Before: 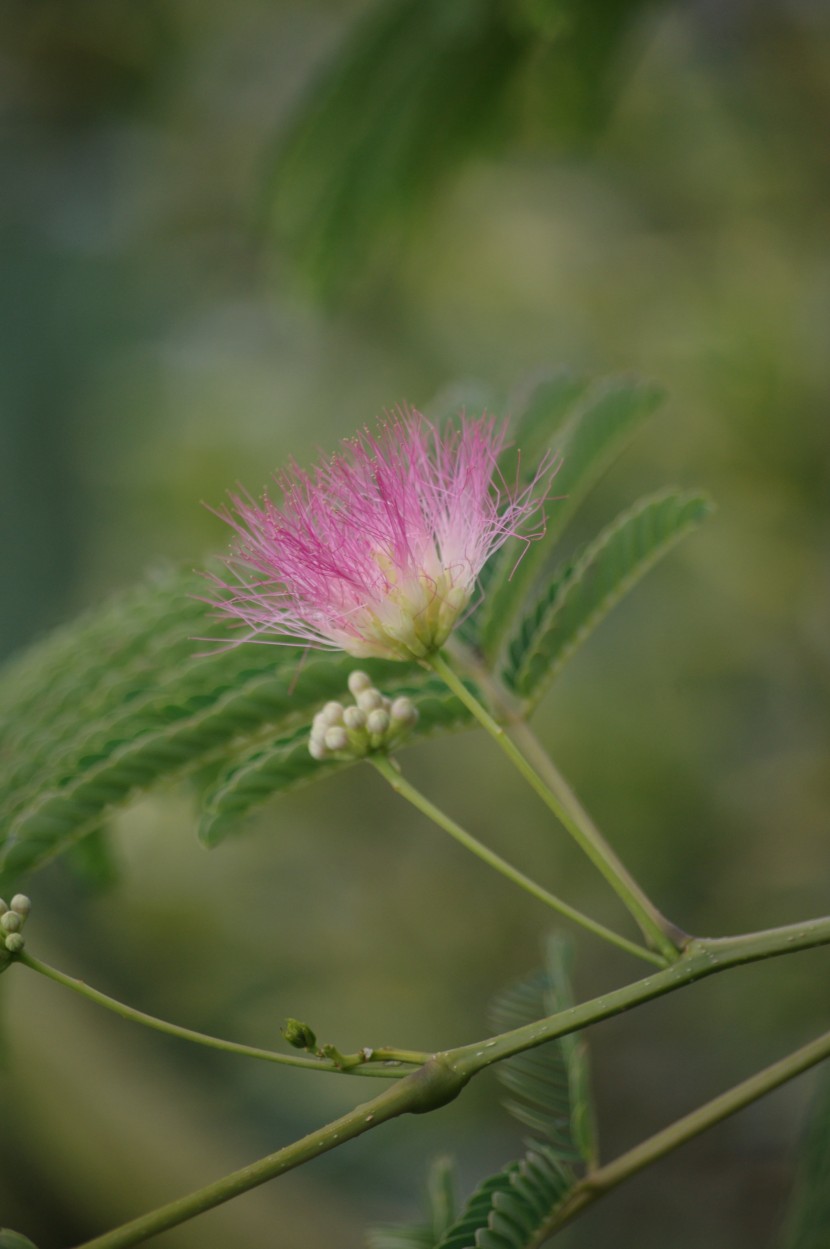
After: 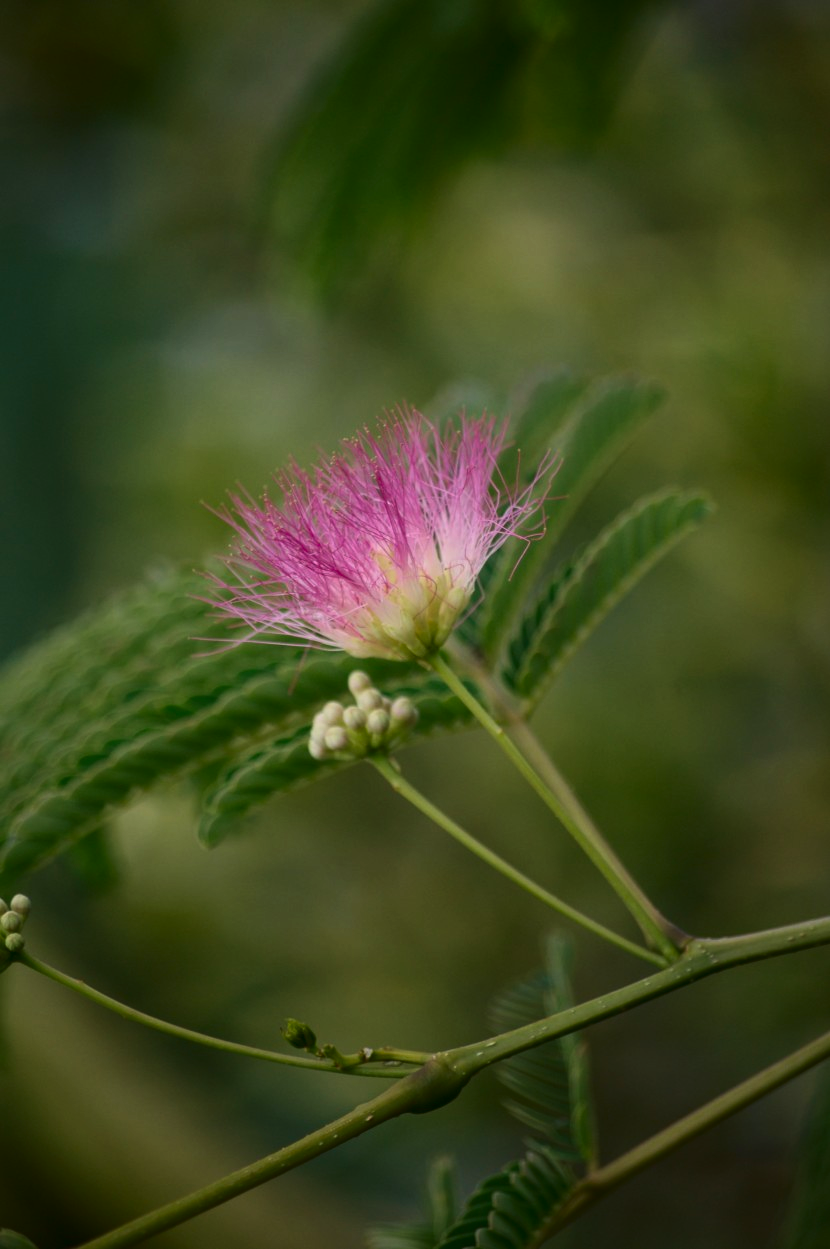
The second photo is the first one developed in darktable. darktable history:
contrast brightness saturation: contrast 0.2, brightness -0.11, saturation 0.1
velvia: on, module defaults
